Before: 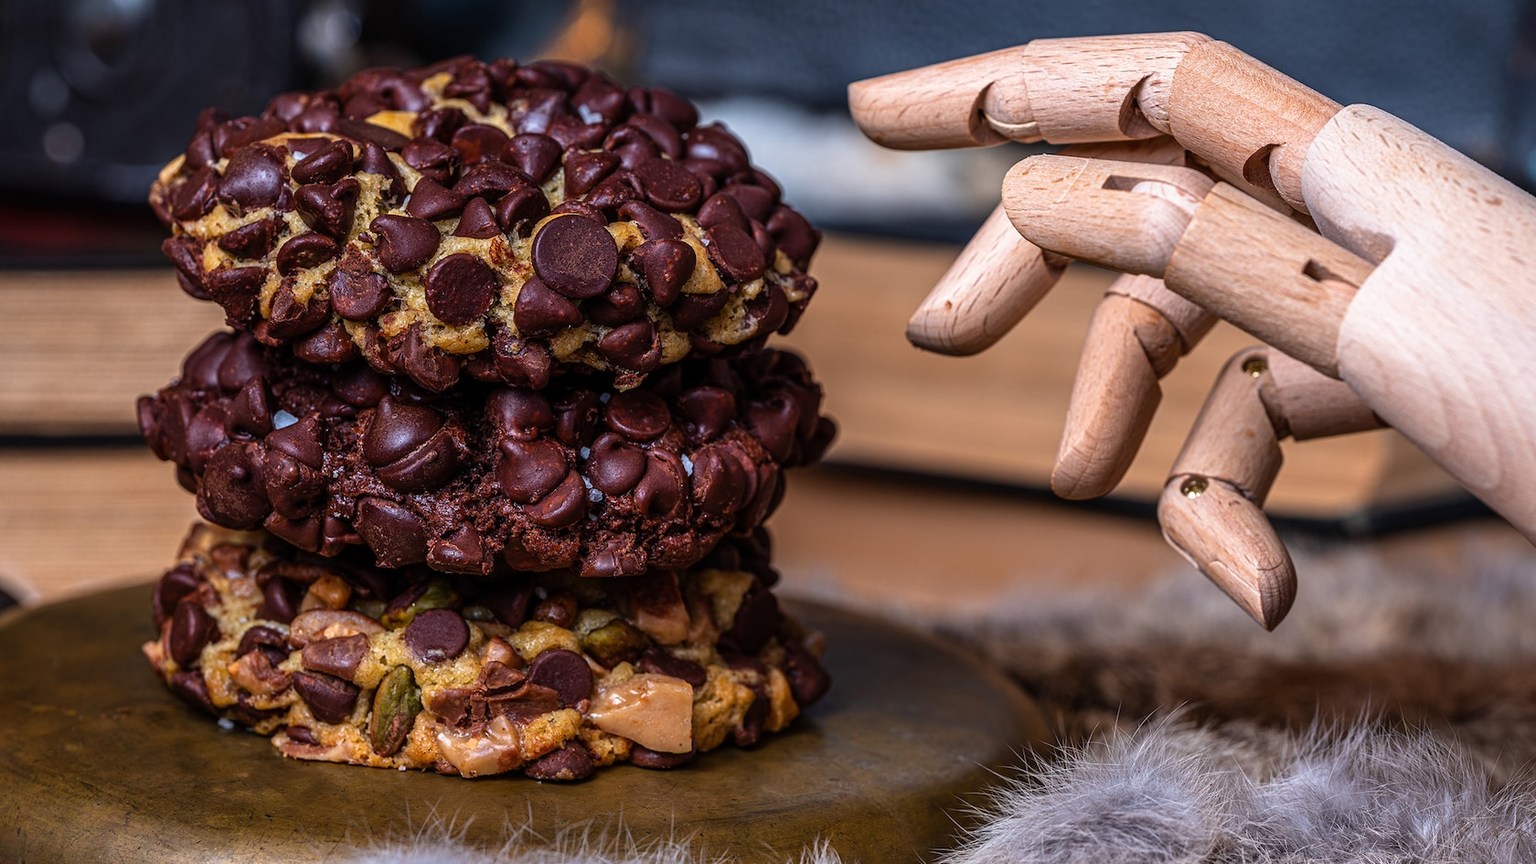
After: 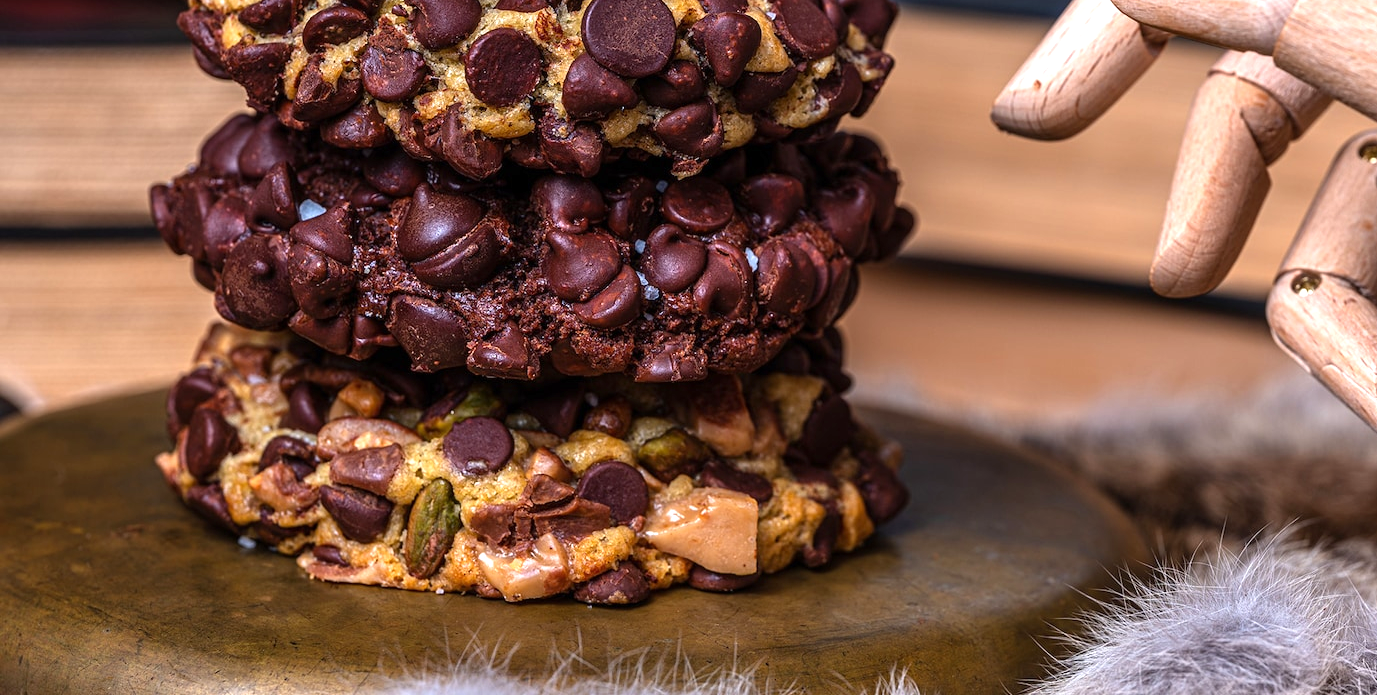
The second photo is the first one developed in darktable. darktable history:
crop: top 26.446%, right 18.008%
exposure: exposure 0.605 EV, compensate highlight preservation false
